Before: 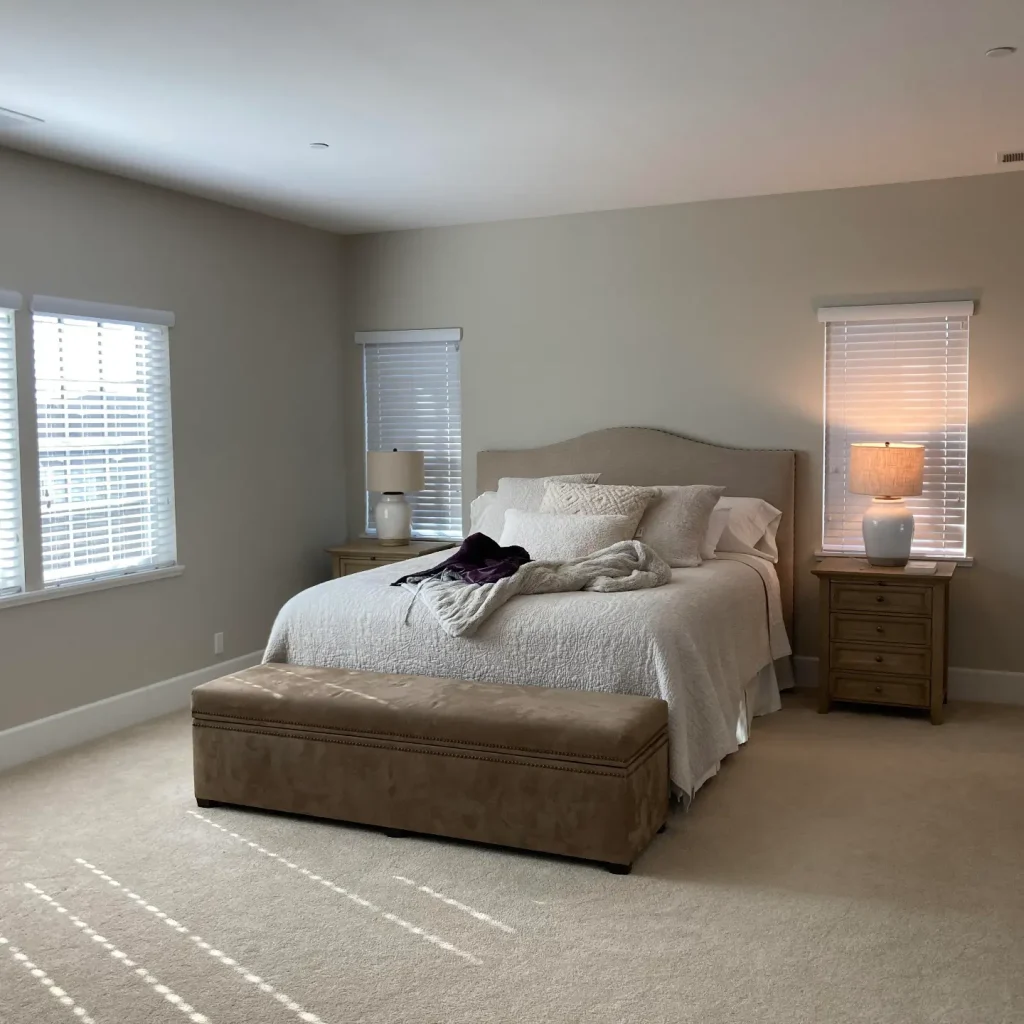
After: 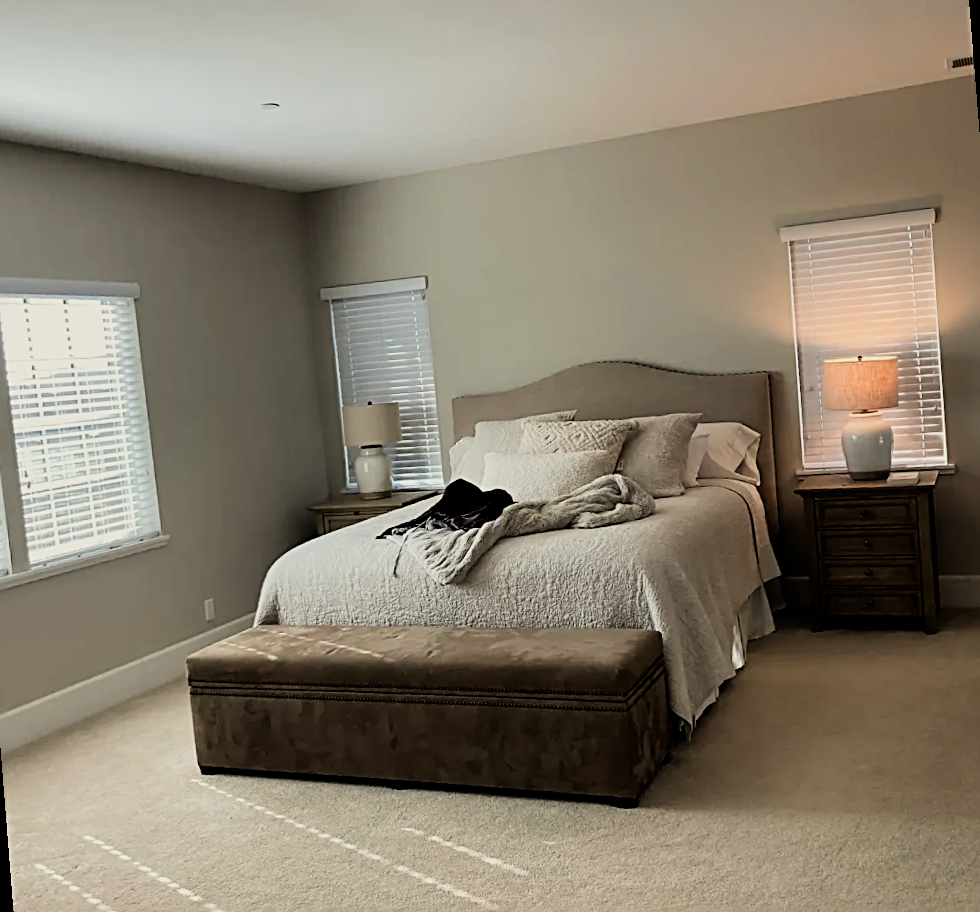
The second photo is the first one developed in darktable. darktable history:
white balance: red 1.029, blue 0.92
rotate and perspective: rotation -4.57°, crop left 0.054, crop right 0.944, crop top 0.087, crop bottom 0.914
sharpen: radius 2.584, amount 0.688
filmic rgb: black relative exposure -5 EV, hardness 2.88, contrast 1.3, highlights saturation mix -30%
